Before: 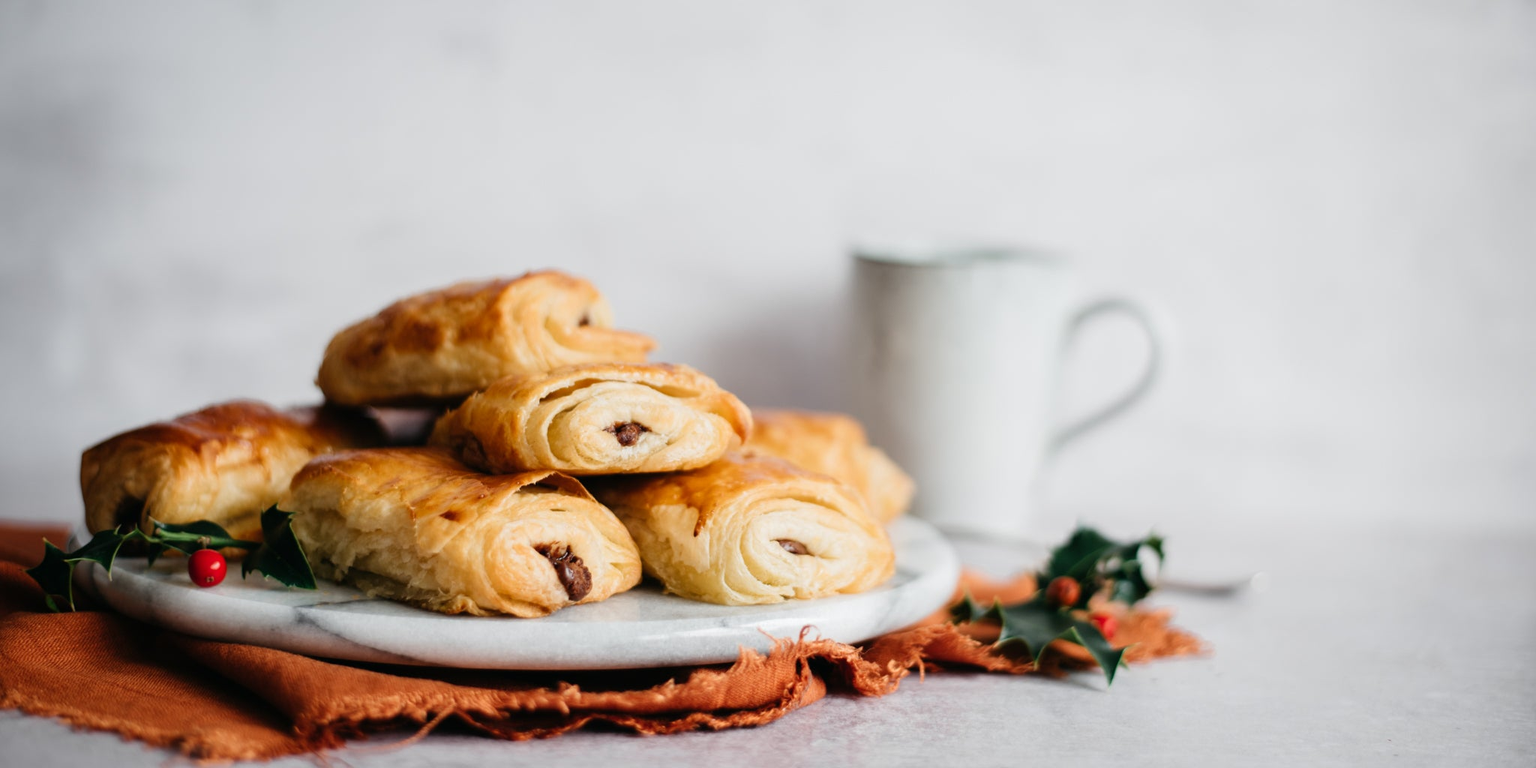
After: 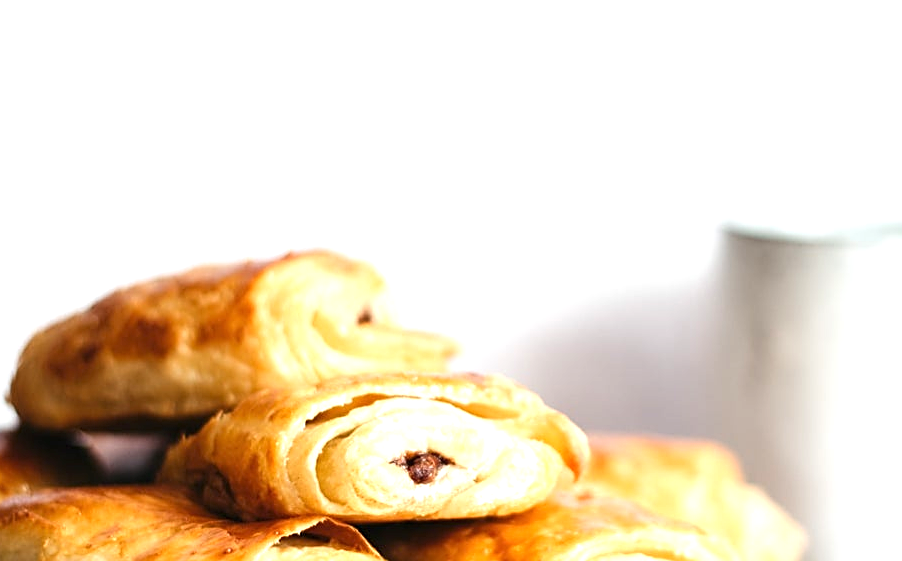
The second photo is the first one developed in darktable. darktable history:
sharpen: on, module defaults
exposure: black level correction 0, exposure 0.9 EV, compensate highlight preservation false
crop: left 20.248%, top 10.86%, right 35.675%, bottom 34.321%
